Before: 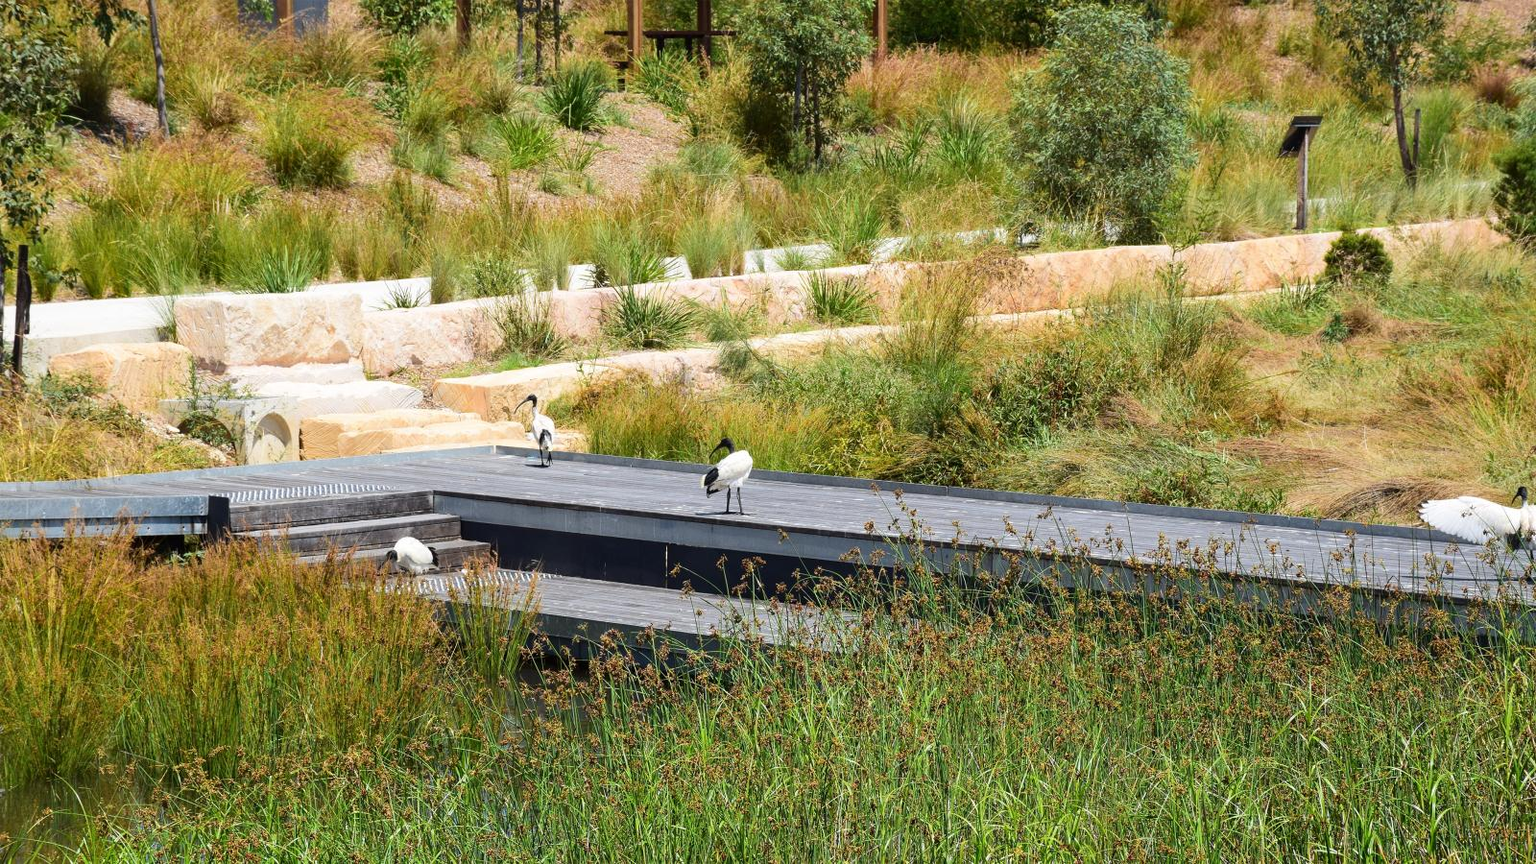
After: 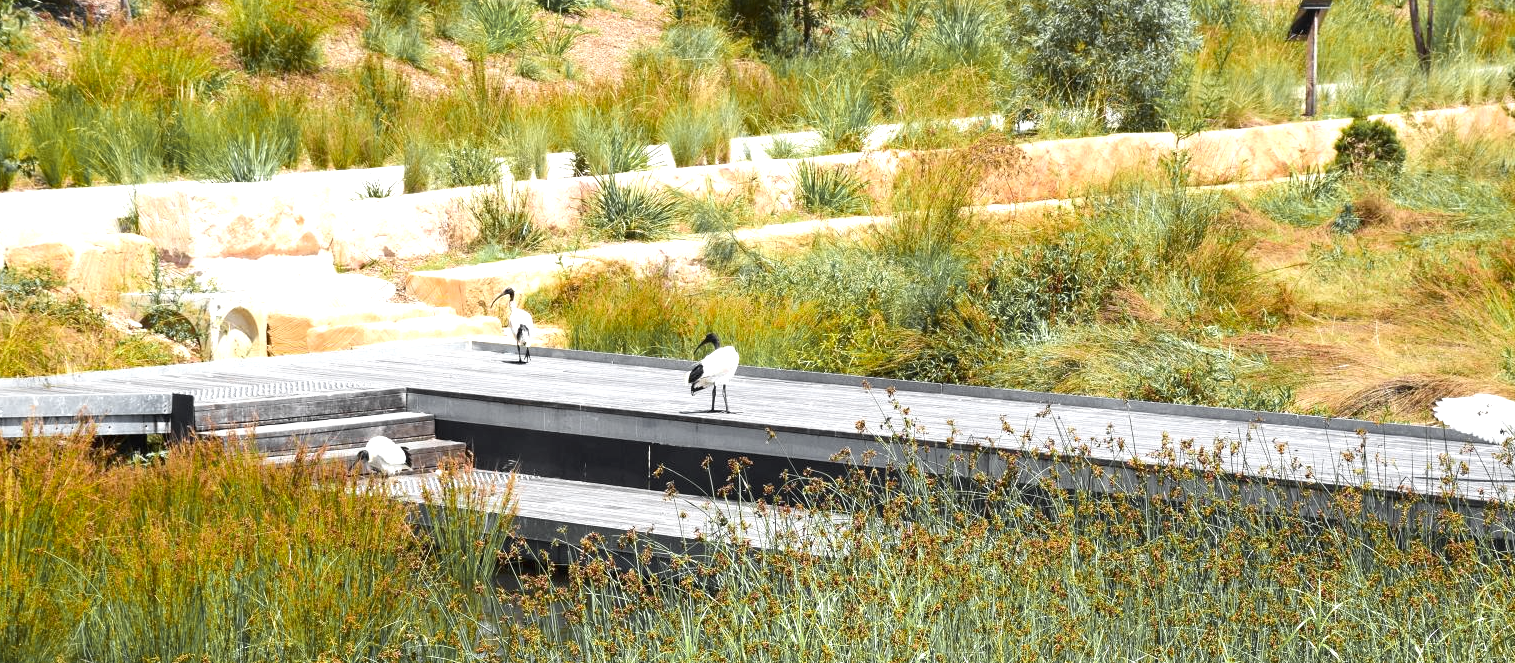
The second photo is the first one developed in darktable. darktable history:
crop and rotate: left 2.886%, top 13.67%, right 2.374%, bottom 12.661%
color zones: curves: ch0 [(0.004, 0.388) (0.125, 0.392) (0.25, 0.404) (0.375, 0.5) (0.5, 0.5) (0.625, 0.5) (0.75, 0.5) (0.875, 0.5)]; ch1 [(0, 0.5) (0.125, 0.5) (0.25, 0.5) (0.375, 0.124) (0.524, 0.124) (0.645, 0.128) (0.789, 0.132) (0.914, 0.096) (0.998, 0.068)]
exposure: black level correction 0, exposure 1 EV, compensate highlight preservation false
